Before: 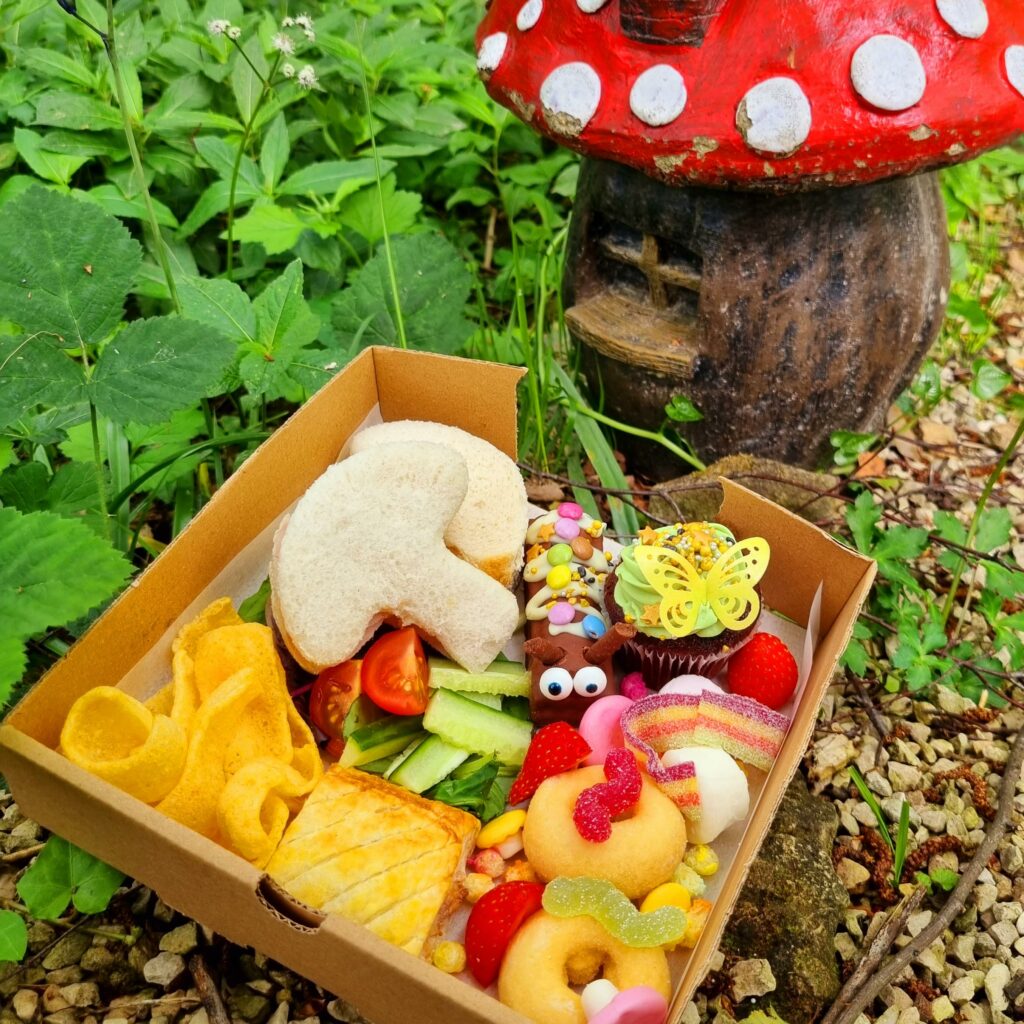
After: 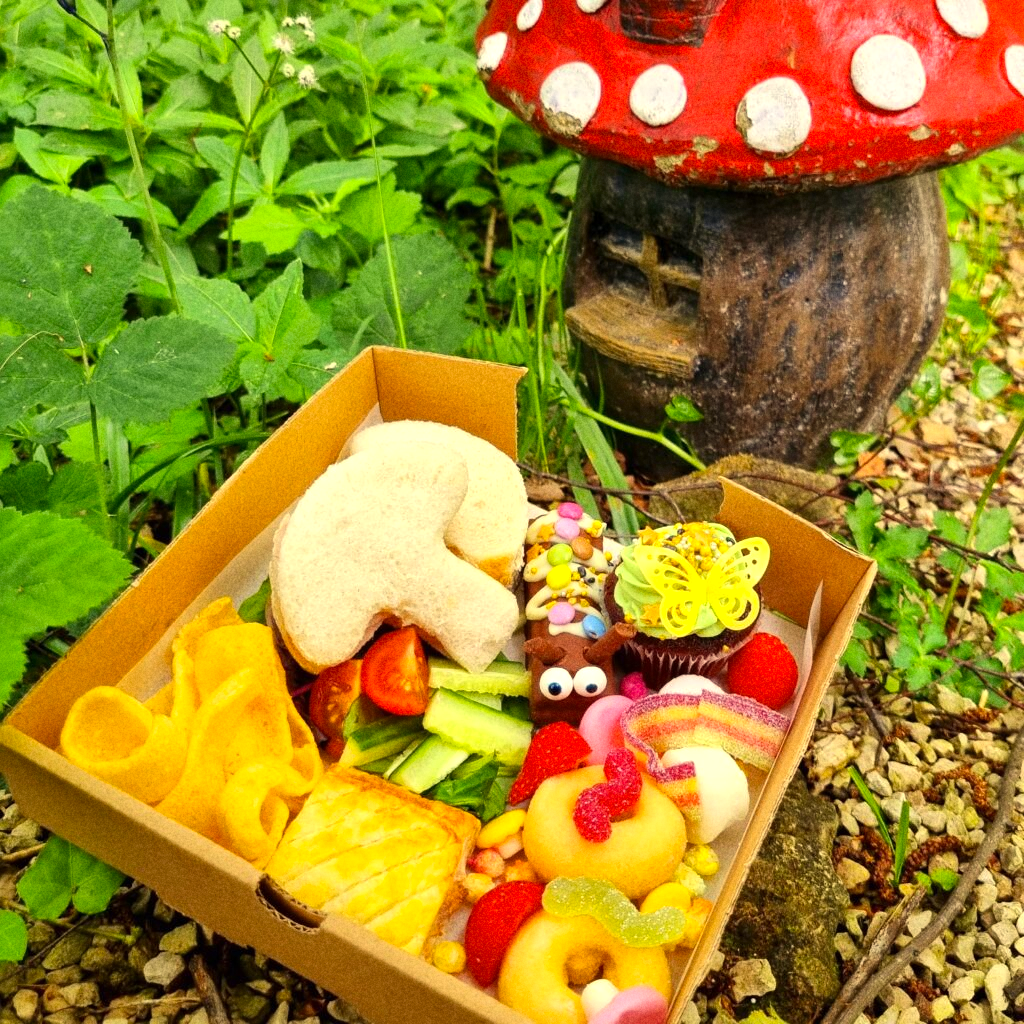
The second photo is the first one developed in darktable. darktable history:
exposure: exposure 0.376 EV, compensate highlight preservation false
grain: coarseness 22.88 ISO
color correction: highlights a* 1.39, highlights b* 17.83
